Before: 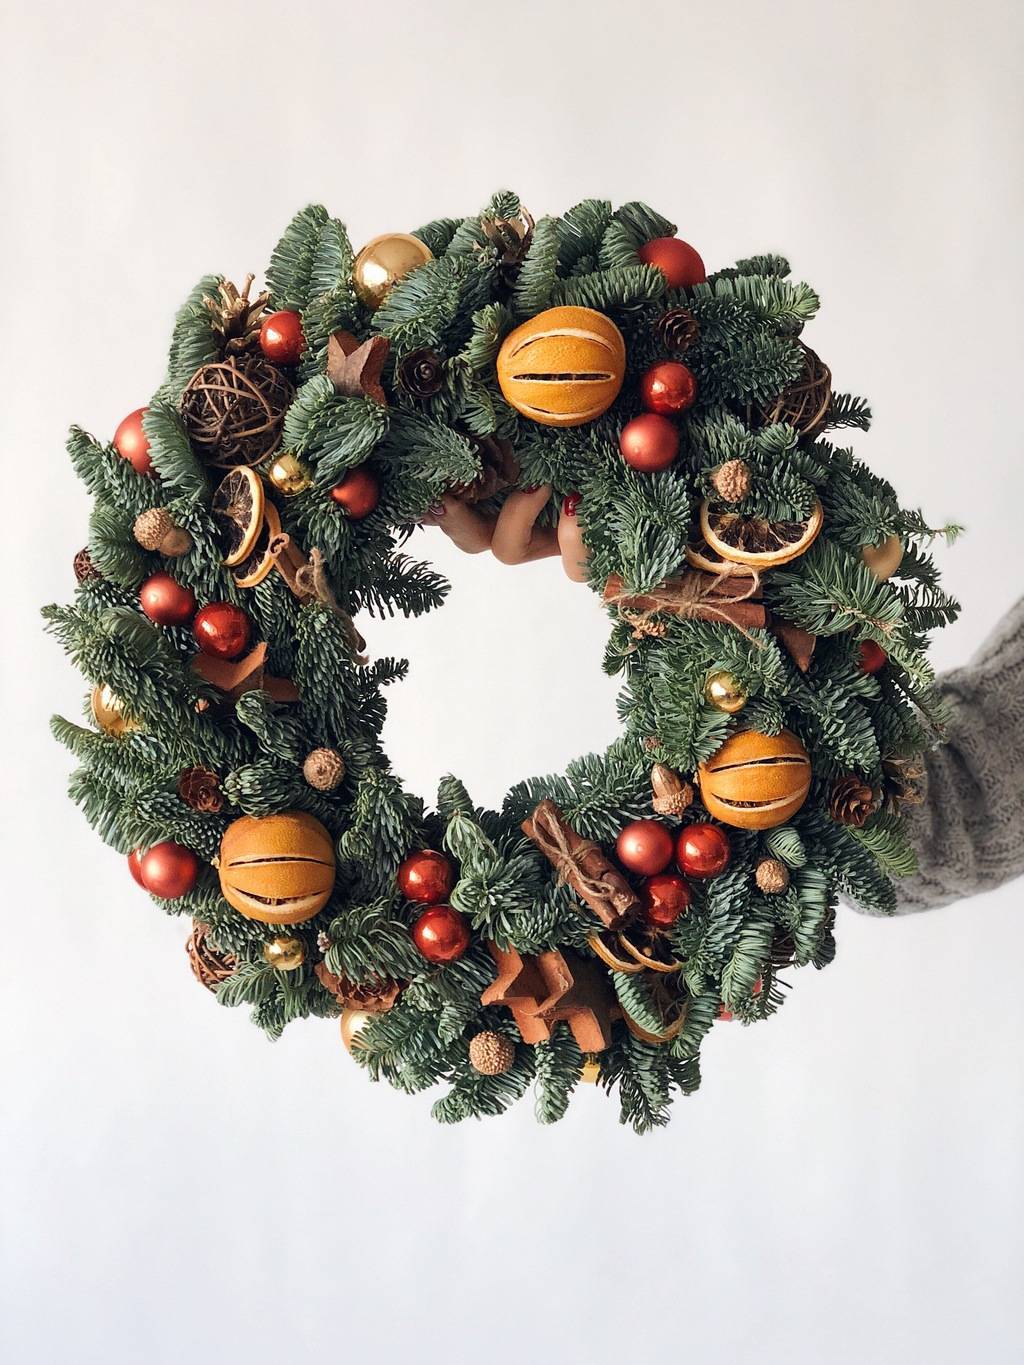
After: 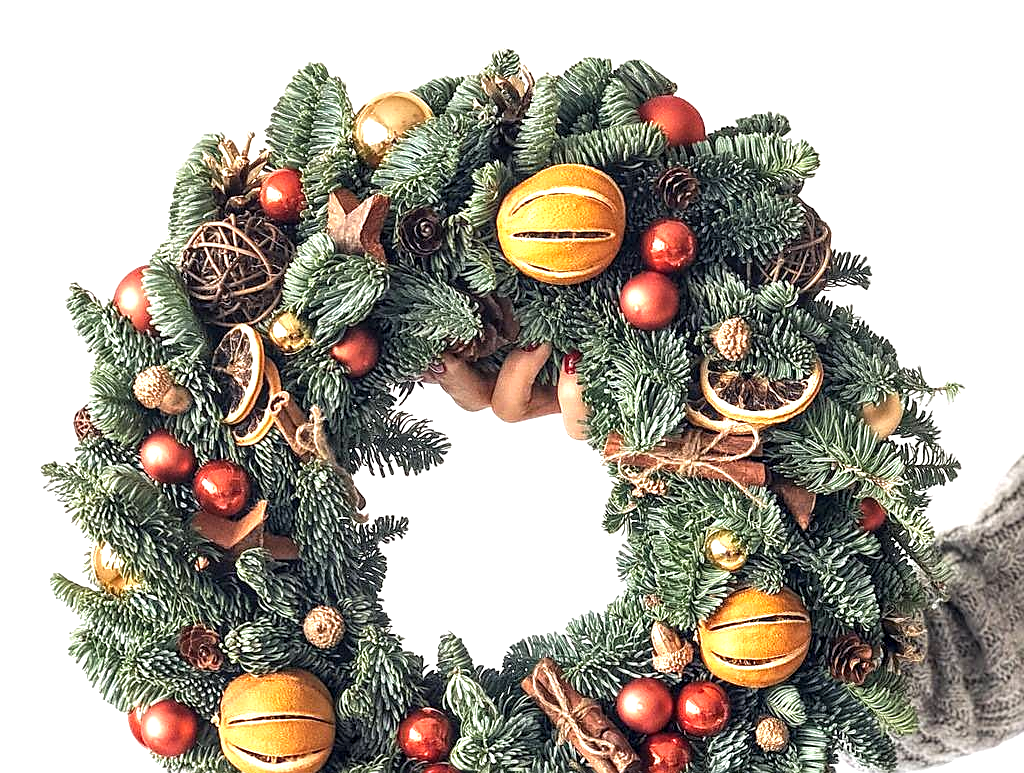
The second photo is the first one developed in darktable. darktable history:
exposure: black level correction -0.001, exposure 0.906 EV, compensate highlight preservation false
sharpen: on, module defaults
local contrast: detail 150%
crop and rotate: top 10.44%, bottom 32.909%
